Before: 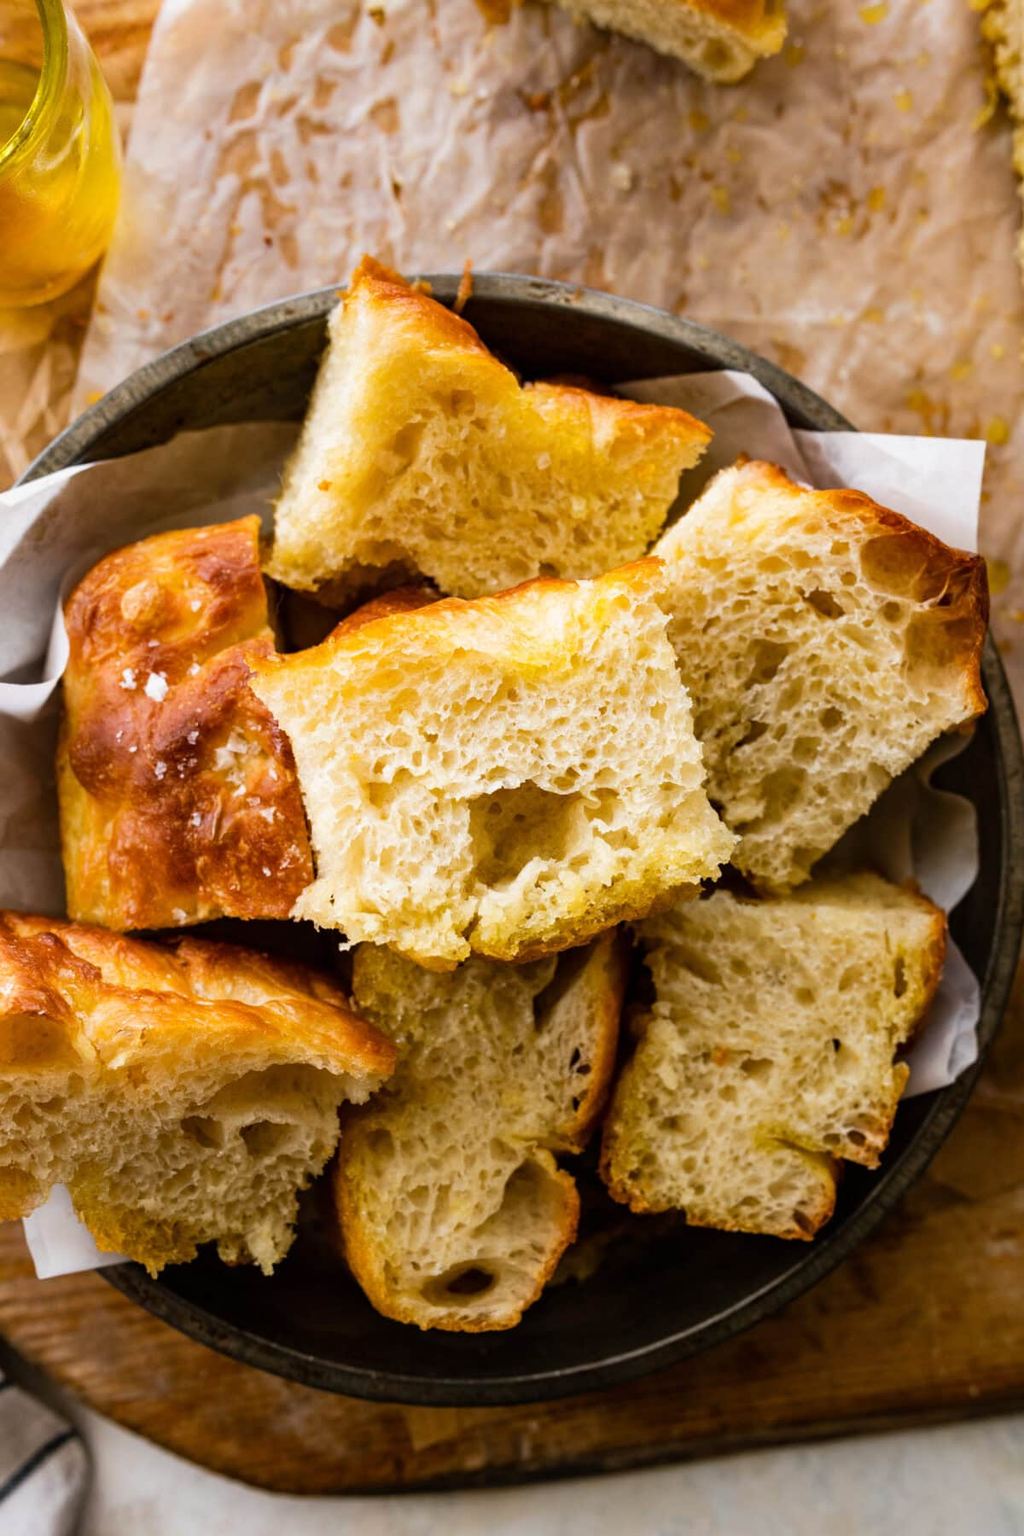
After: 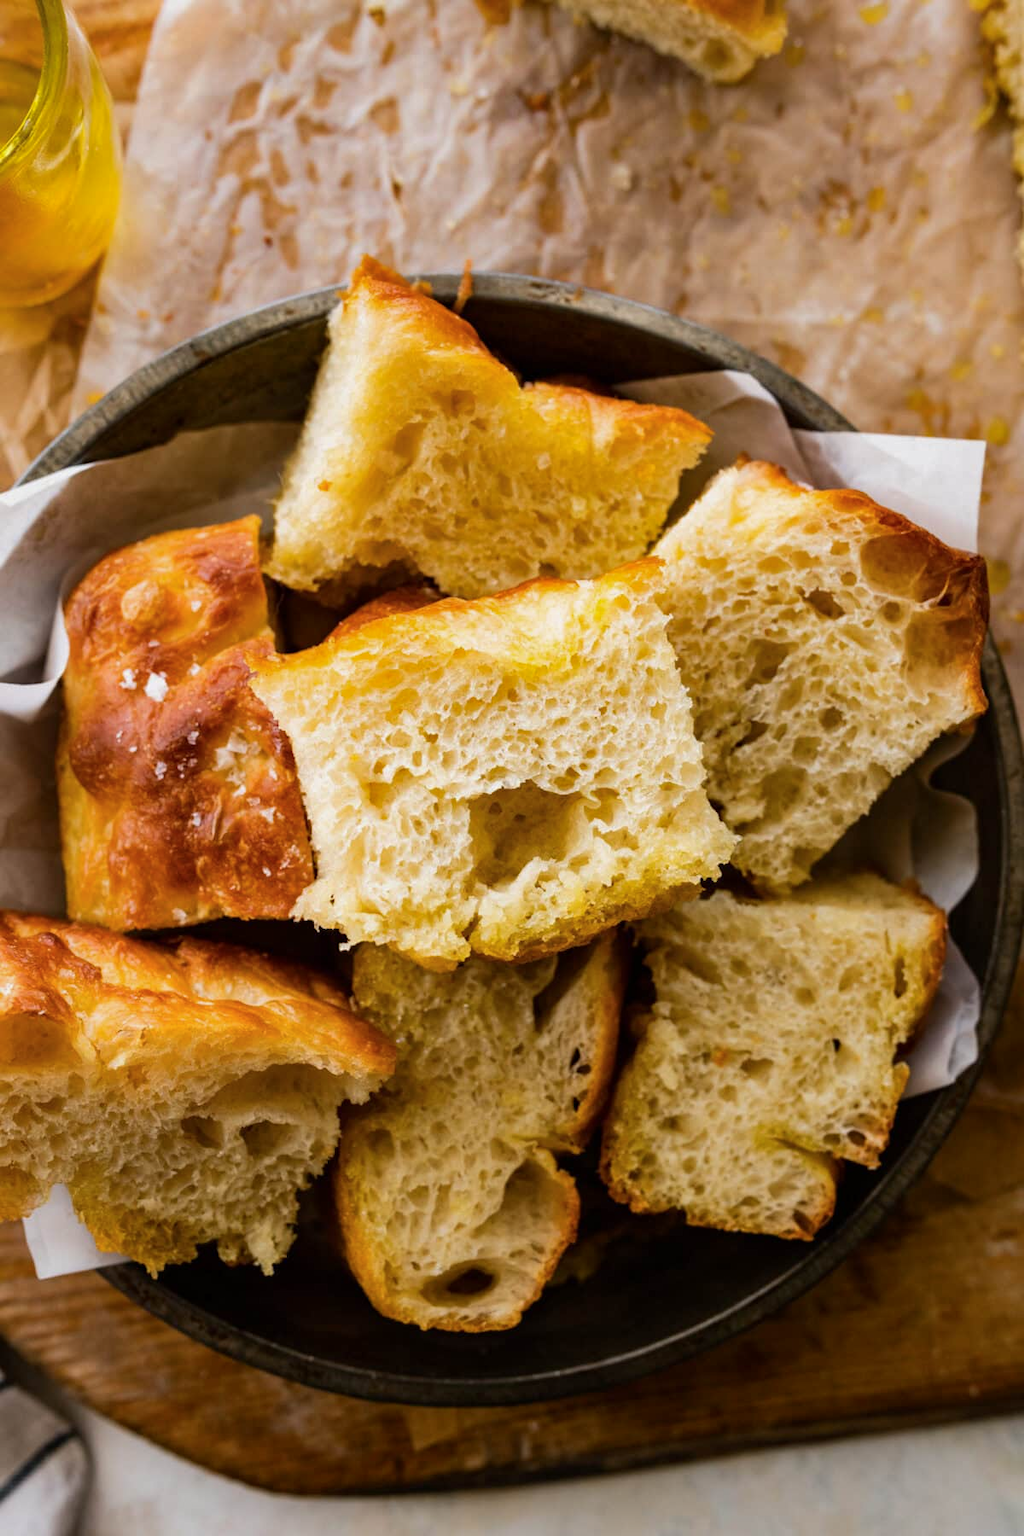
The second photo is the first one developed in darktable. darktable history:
shadows and highlights: shadows -20, white point adjustment -2, highlights -35
color balance rgb: perceptual saturation grading › global saturation -1%
